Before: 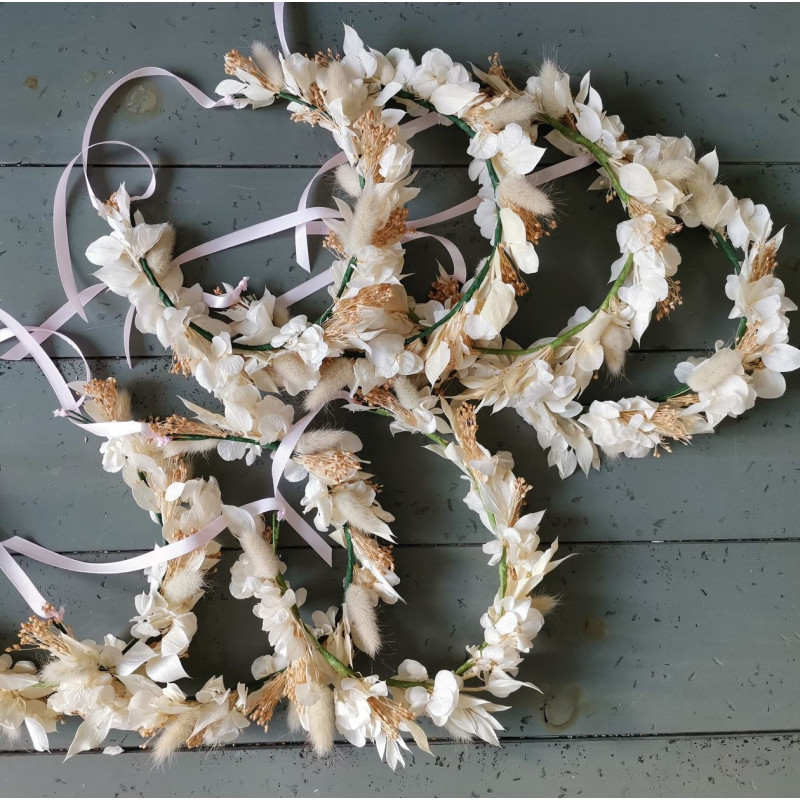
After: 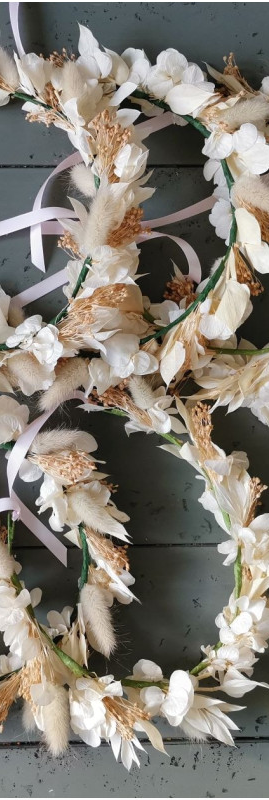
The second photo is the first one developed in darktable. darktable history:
tone equalizer: mask exposure compensation -0.498 EV
crop: left 33.133%, right 33.179%
